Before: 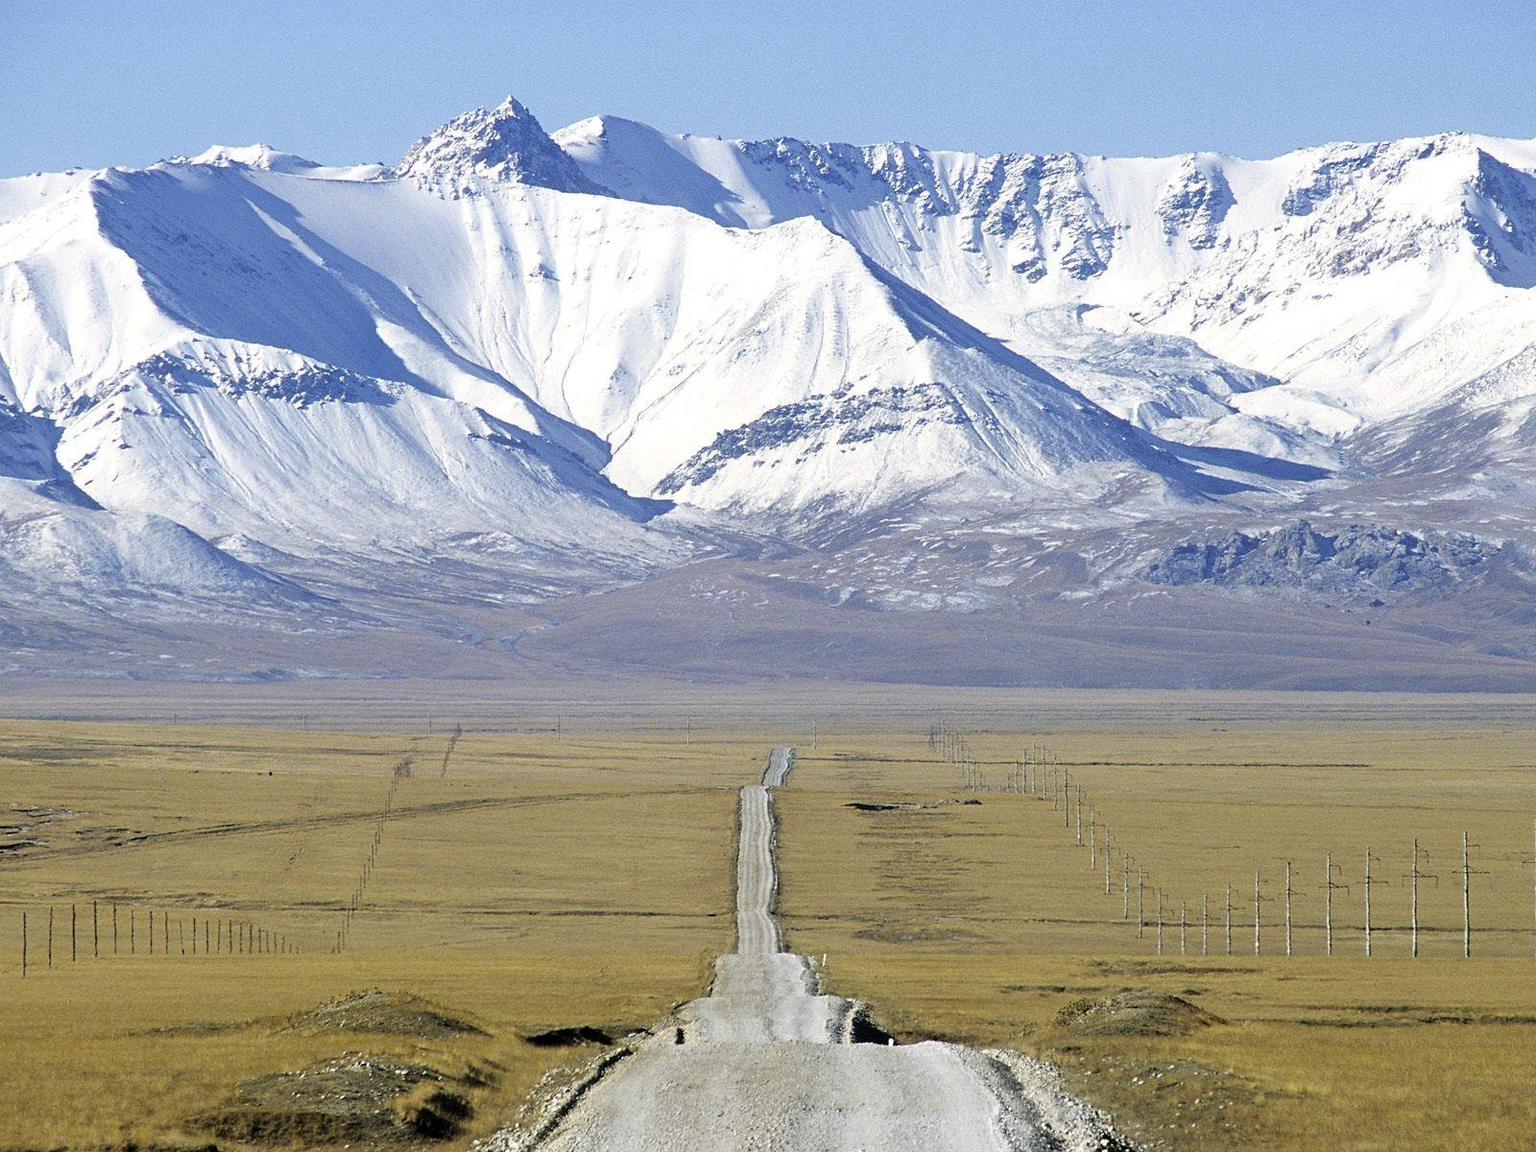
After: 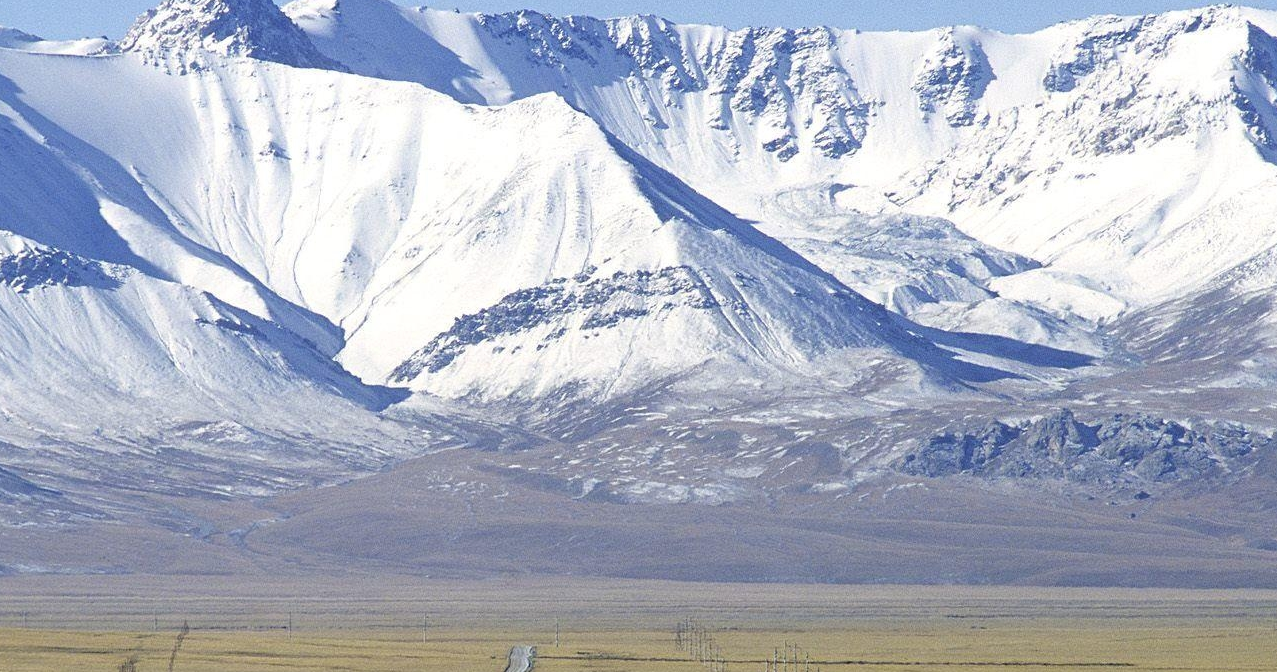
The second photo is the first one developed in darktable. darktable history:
crop: left 18.308%, top 11.115%, right 1.841%, bottom 32.829%
